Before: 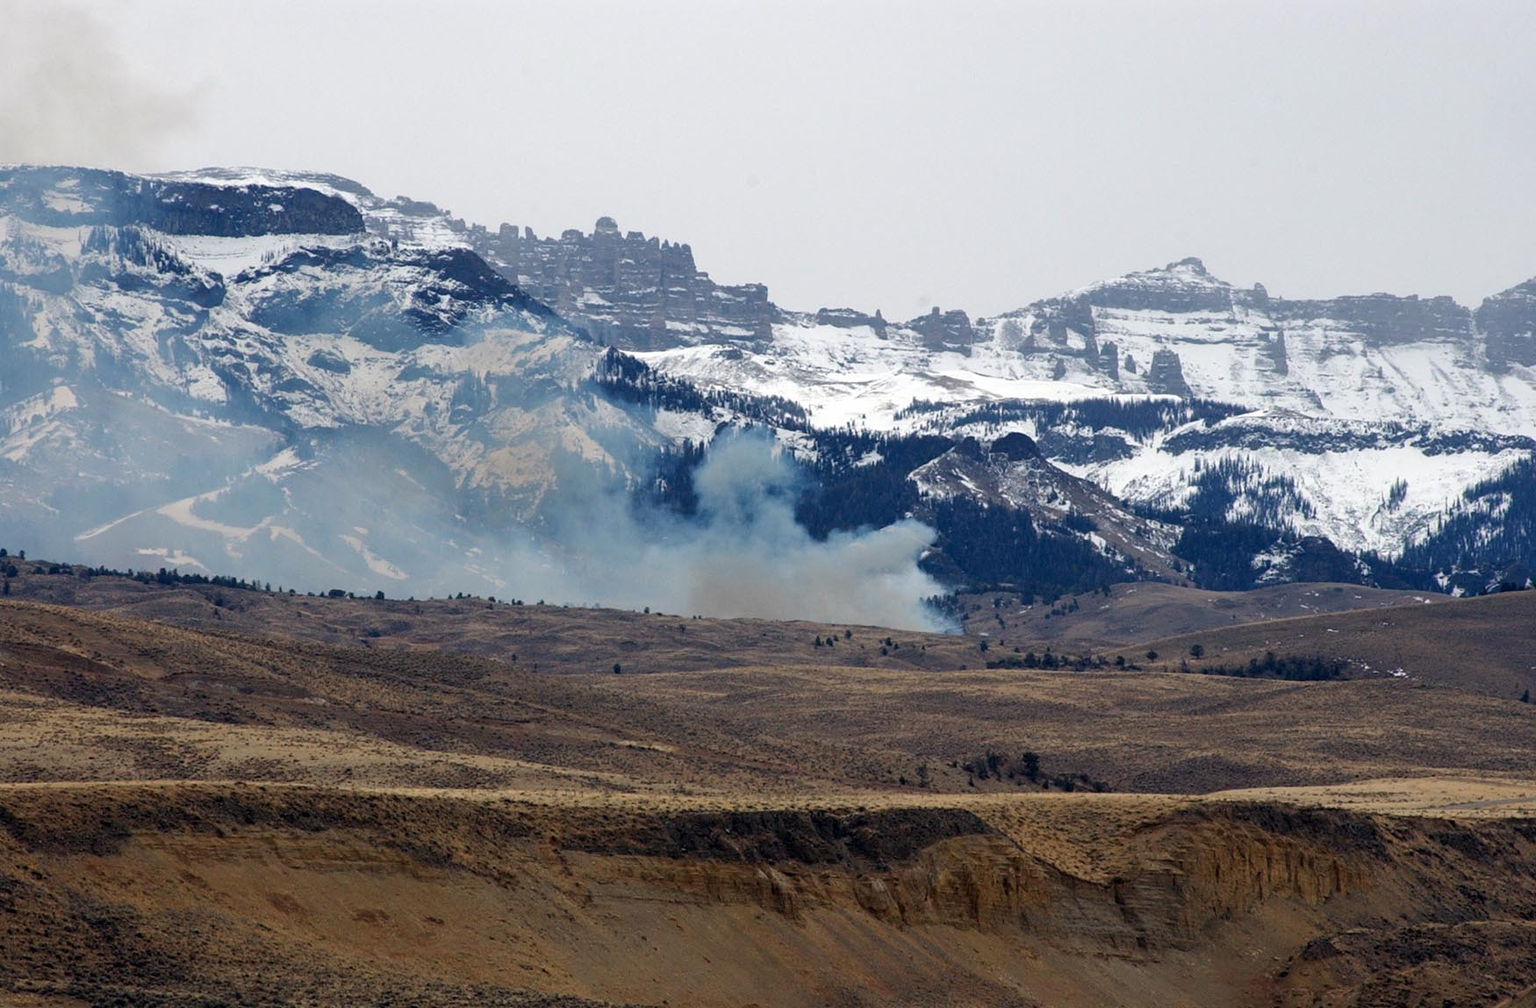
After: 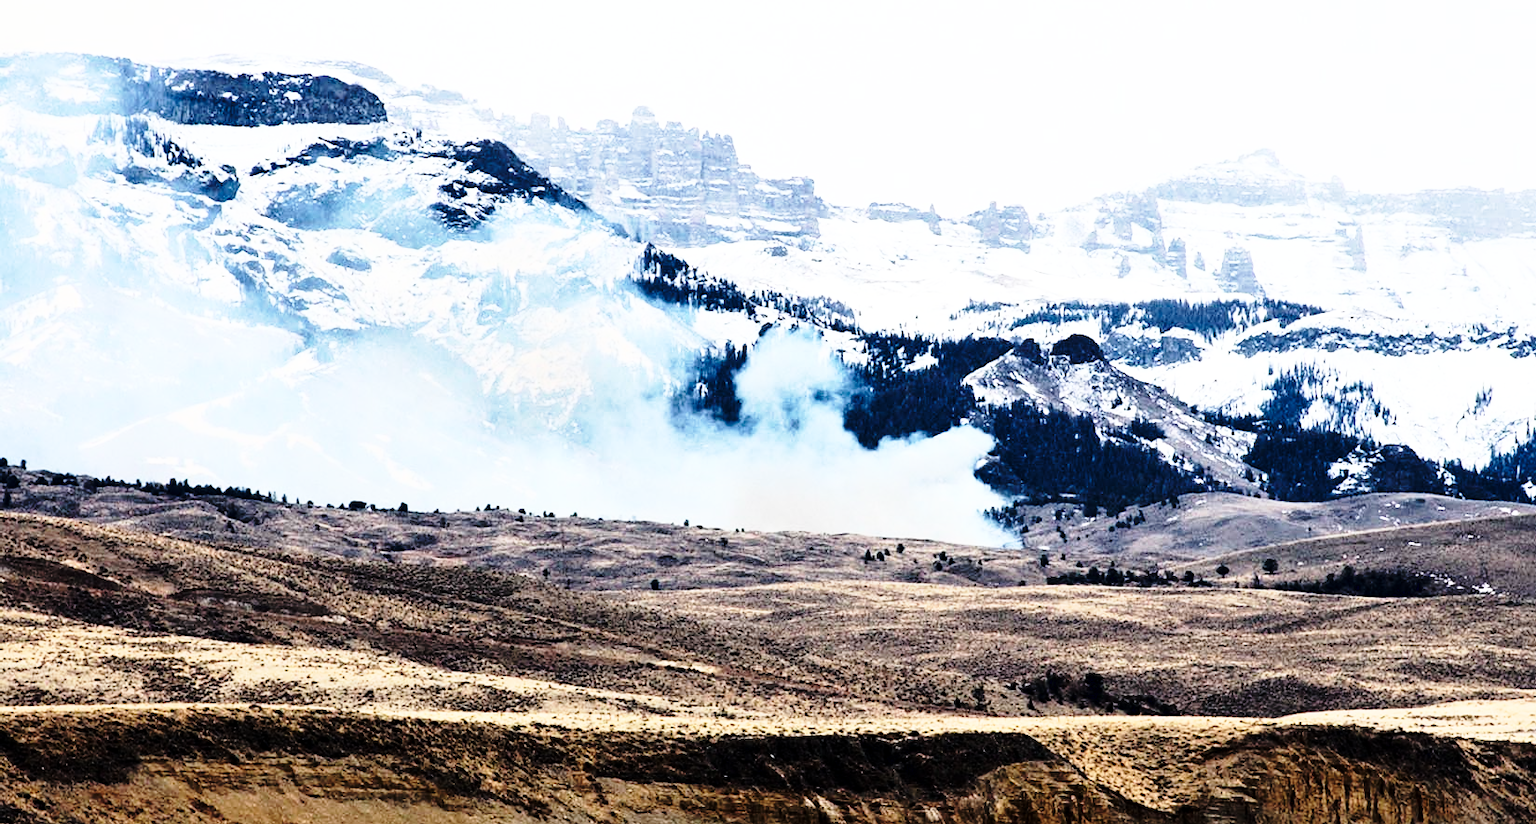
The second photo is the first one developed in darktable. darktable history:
rgb curve: curves: ch0 [(0, 0) (0.21, 0.15) (0.24, 0.21) (0.5, 0.75) (0.75, 0.96) (0.89, 0.99) (1, 1)]; ch1 [(0, 0.02) (0.21, 0.13) (0.25, 0.2) (0.5, 0.67) (0.75, 0.9) (0.89, 0.97) (1, 1)]; ch2 [(0, 0.02) (0.21, 0.13) (0.25, 0.2) (0.5, 0.67) (0.75, 0.9) (0.89, 0.97) (1, 1)], compensate middle gray true
crop and rotate: angle 0.03°, top 11.643%, right 5.651%, bottom 11.189%
base curve: curves: ch0 [(0, 0) (0.028, 0.03) (0.121, 0.232) (0.46, 0.748) (0.859, 0.968) (1, 1)], preserve colors none
contrast equalizer: y [[0.526, 0.53, 0.532, 0.532, 0.53, 0.525], [0.5 ×6], [0.5 ×6], [0 ×6], [0 ×6]]
